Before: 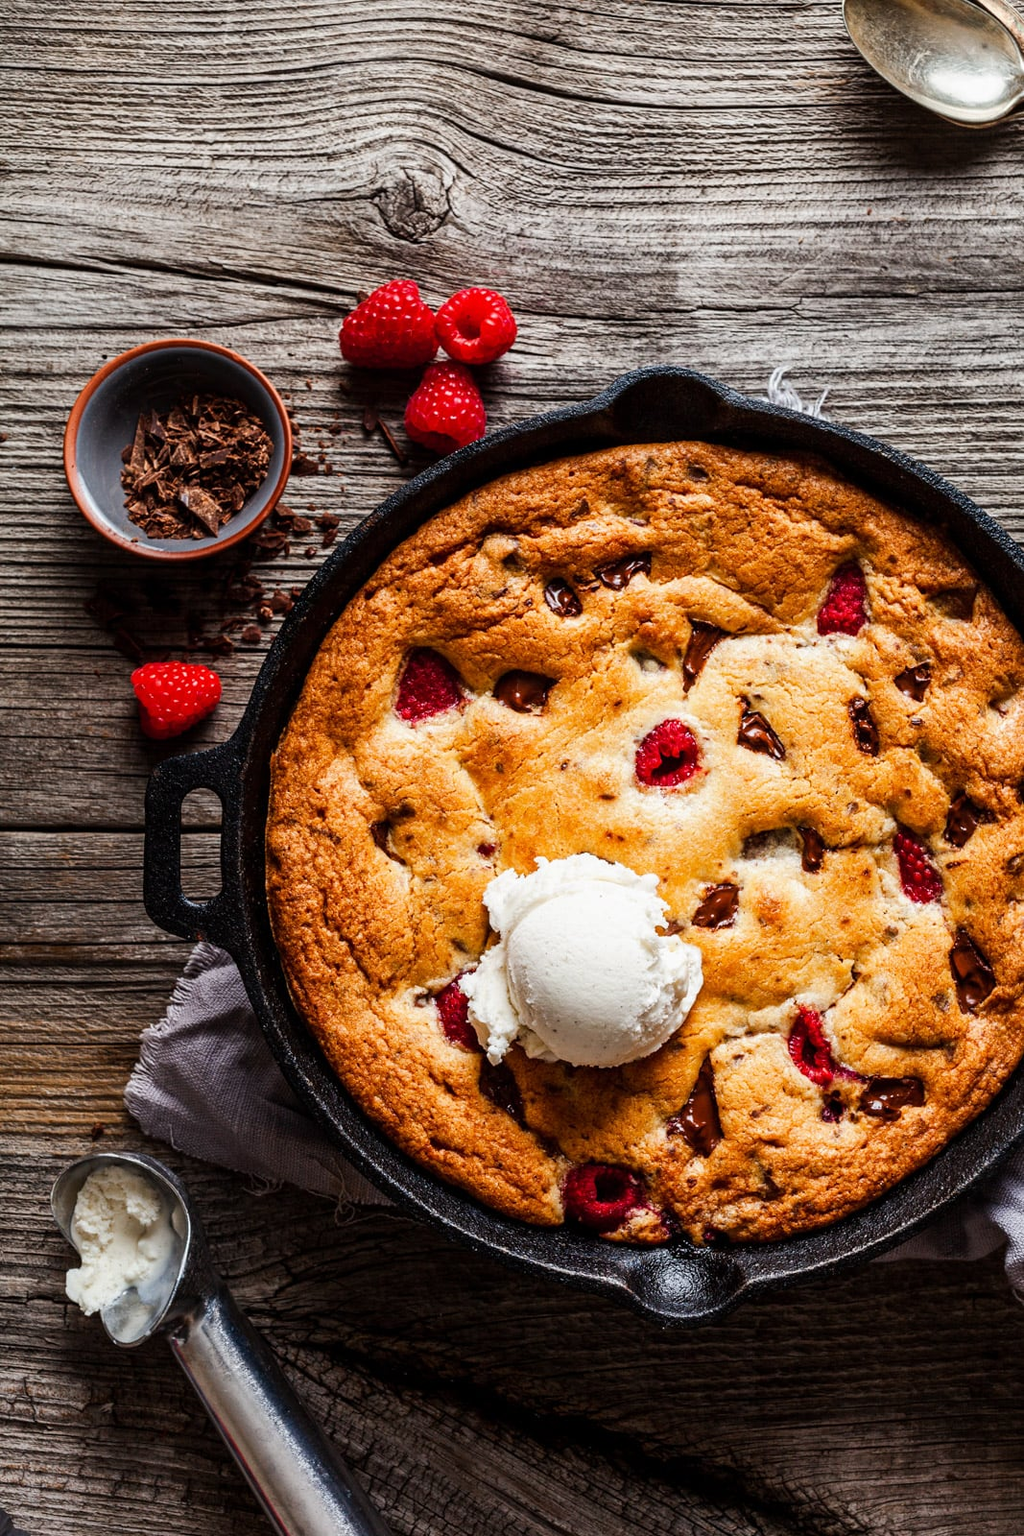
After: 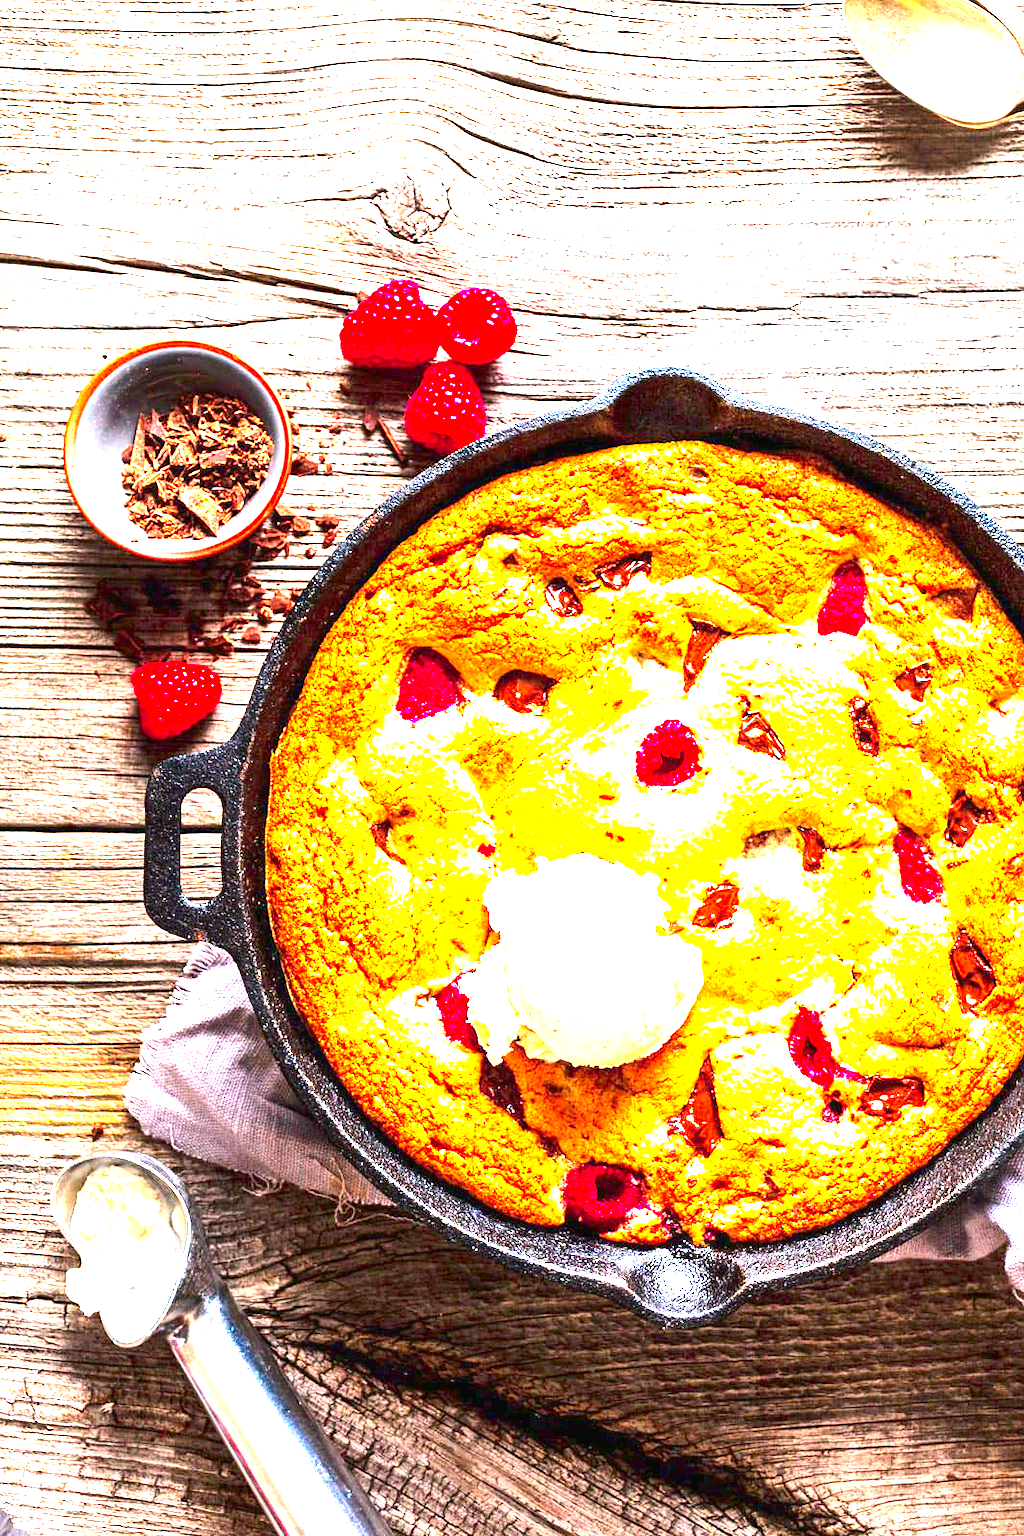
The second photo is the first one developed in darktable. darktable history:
contrast brightness saturation: contrast 0.175, saturation 0.31
exposure: black level correction 0, exposure 4.014 EV, compensate exposure bias true, compensate highlight preservation false
